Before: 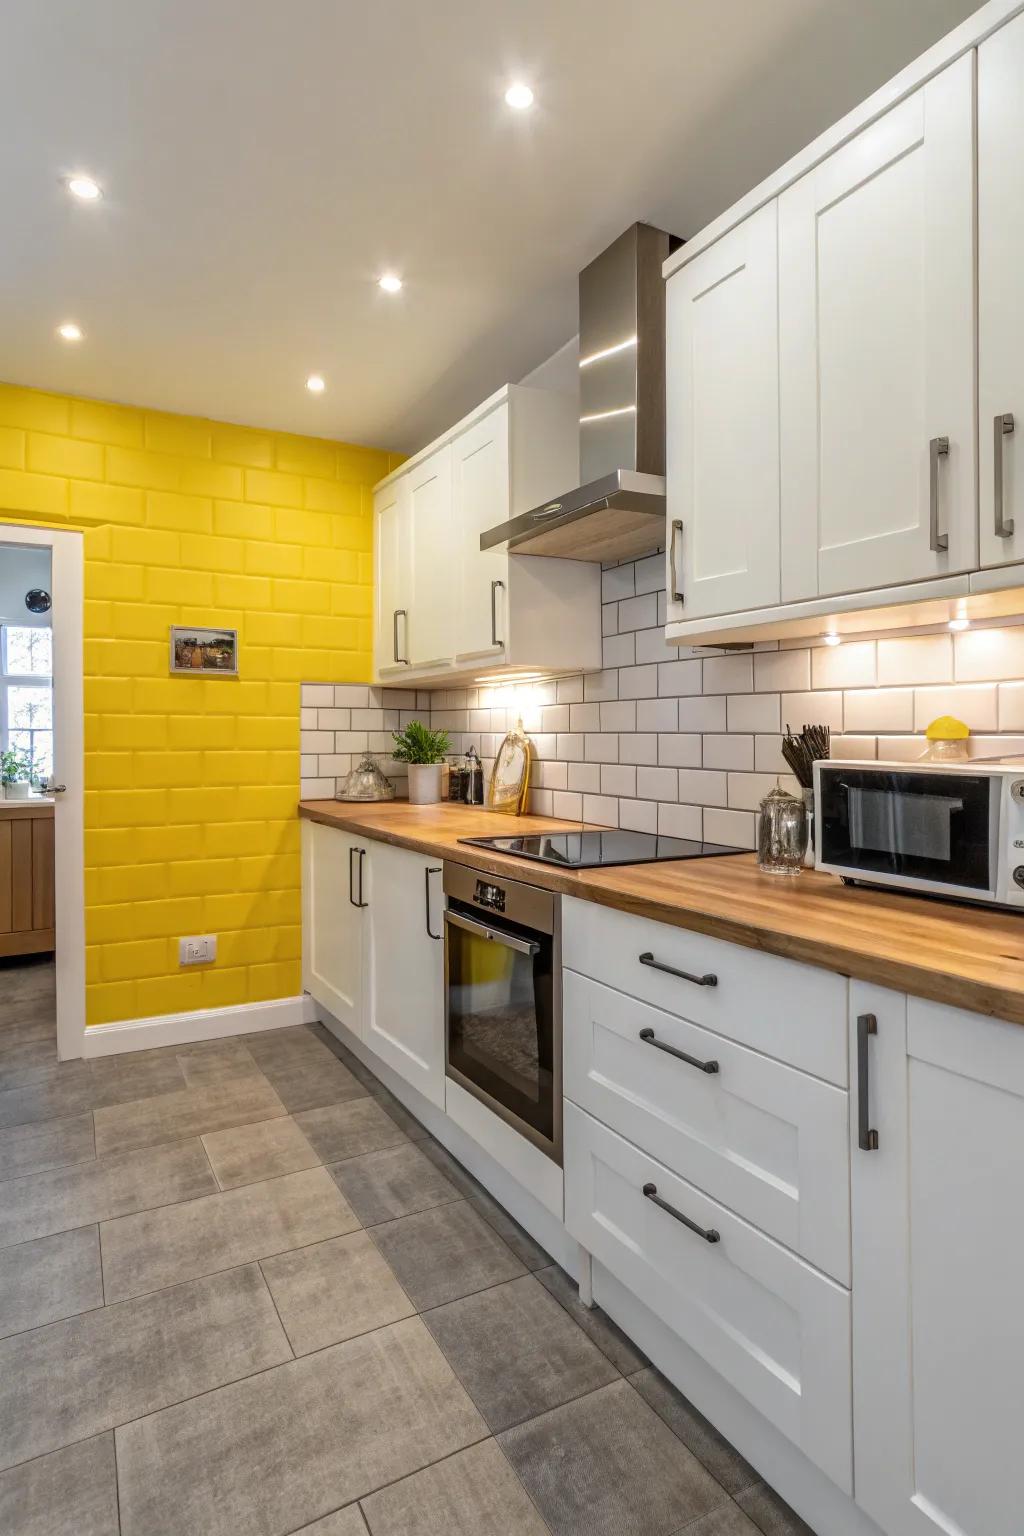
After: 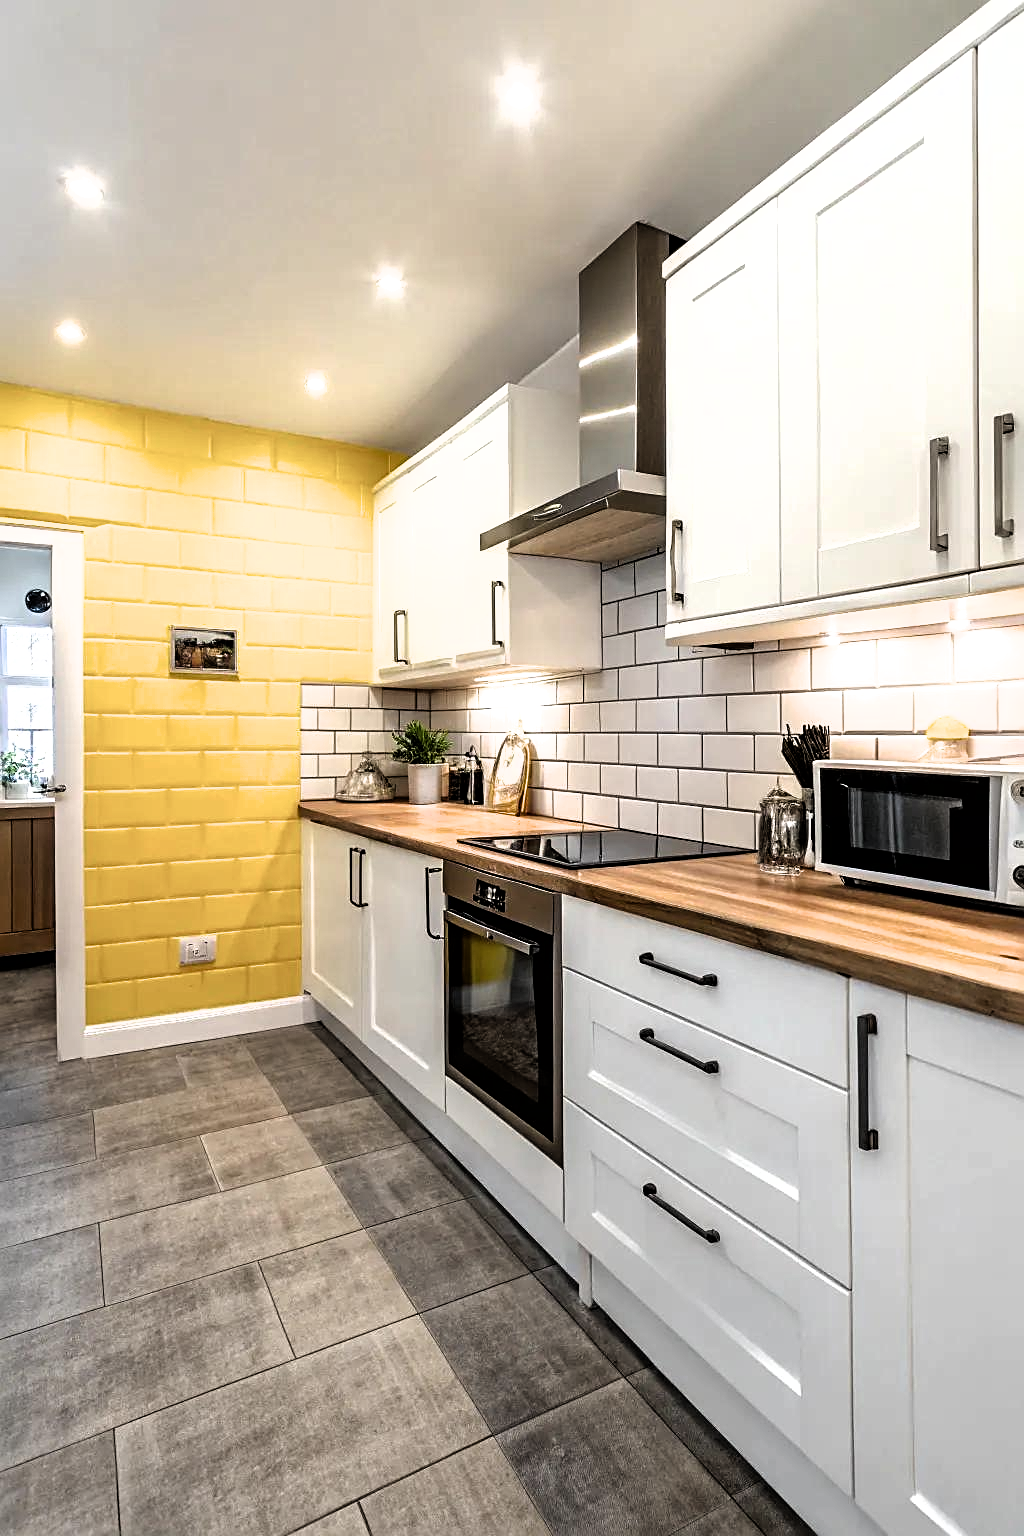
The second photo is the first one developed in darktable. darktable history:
sharpen: on, module defaults
filmic rgb: black relative exposure -8.26 EV, white relative exposure 2.23 EV, hardness 7.12, latitude 84.84%, contrast 1.702, highlights saturation mix -4.02%, shadows ↔ highlights balance -2.11%
exposure: exposure -0.044 EV, compensate highlight preservation false
